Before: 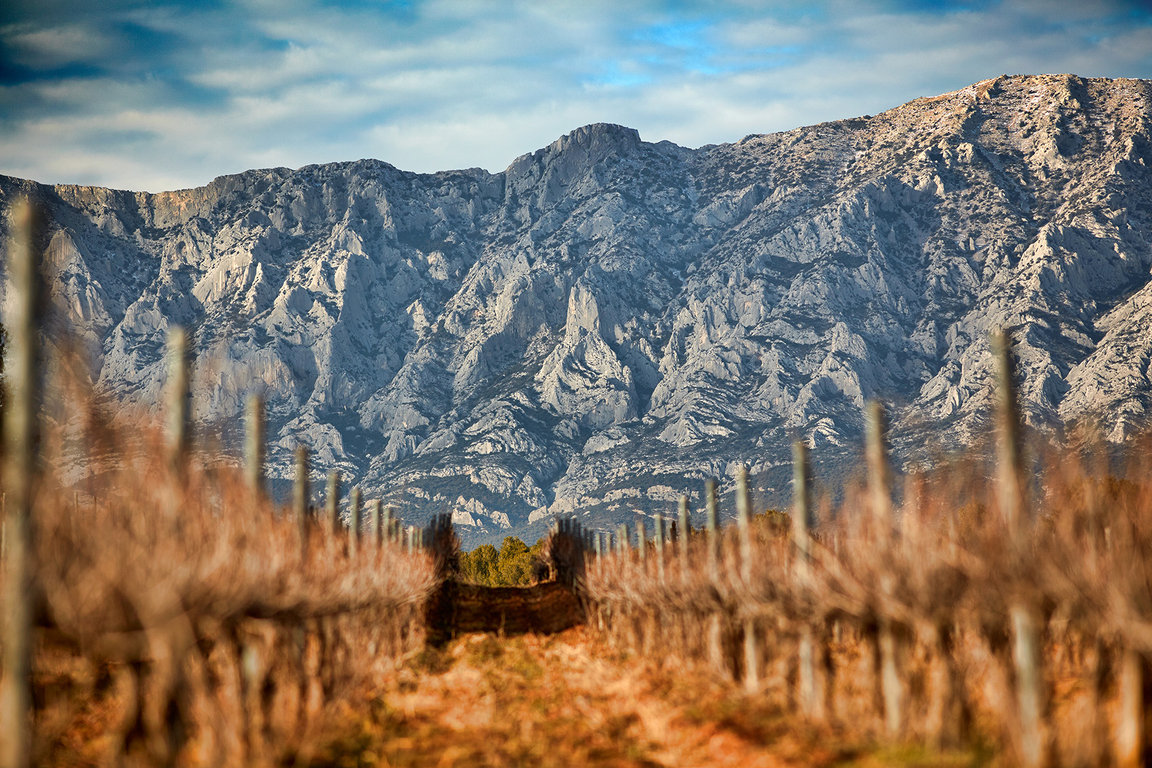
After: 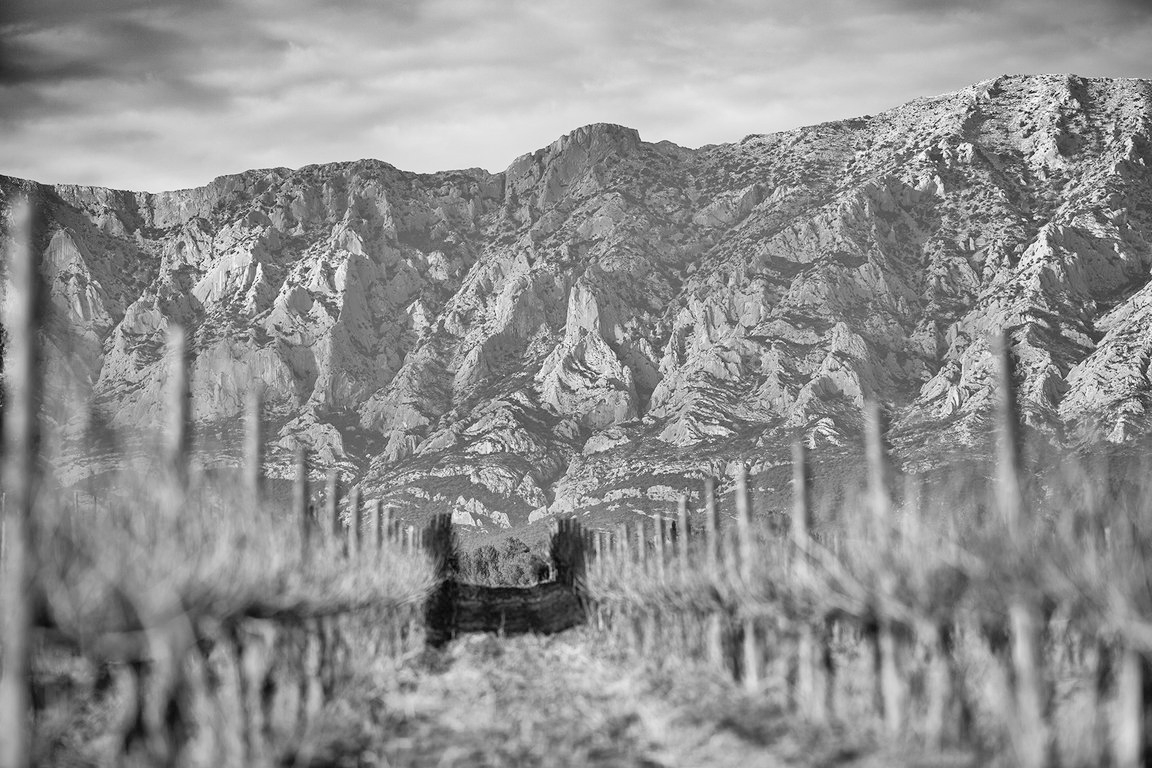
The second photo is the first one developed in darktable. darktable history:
white balance: red 1.042, blue 1.17
contrast brightness saturation: contrast 0.07, brightness 0.18, saturation 0.4
color correction: highlights a* 5.38, highlights b* 5.3, shadows a* -4.26, shadows b* -5.11
monochrome: a 32, b 64, size 2.3
